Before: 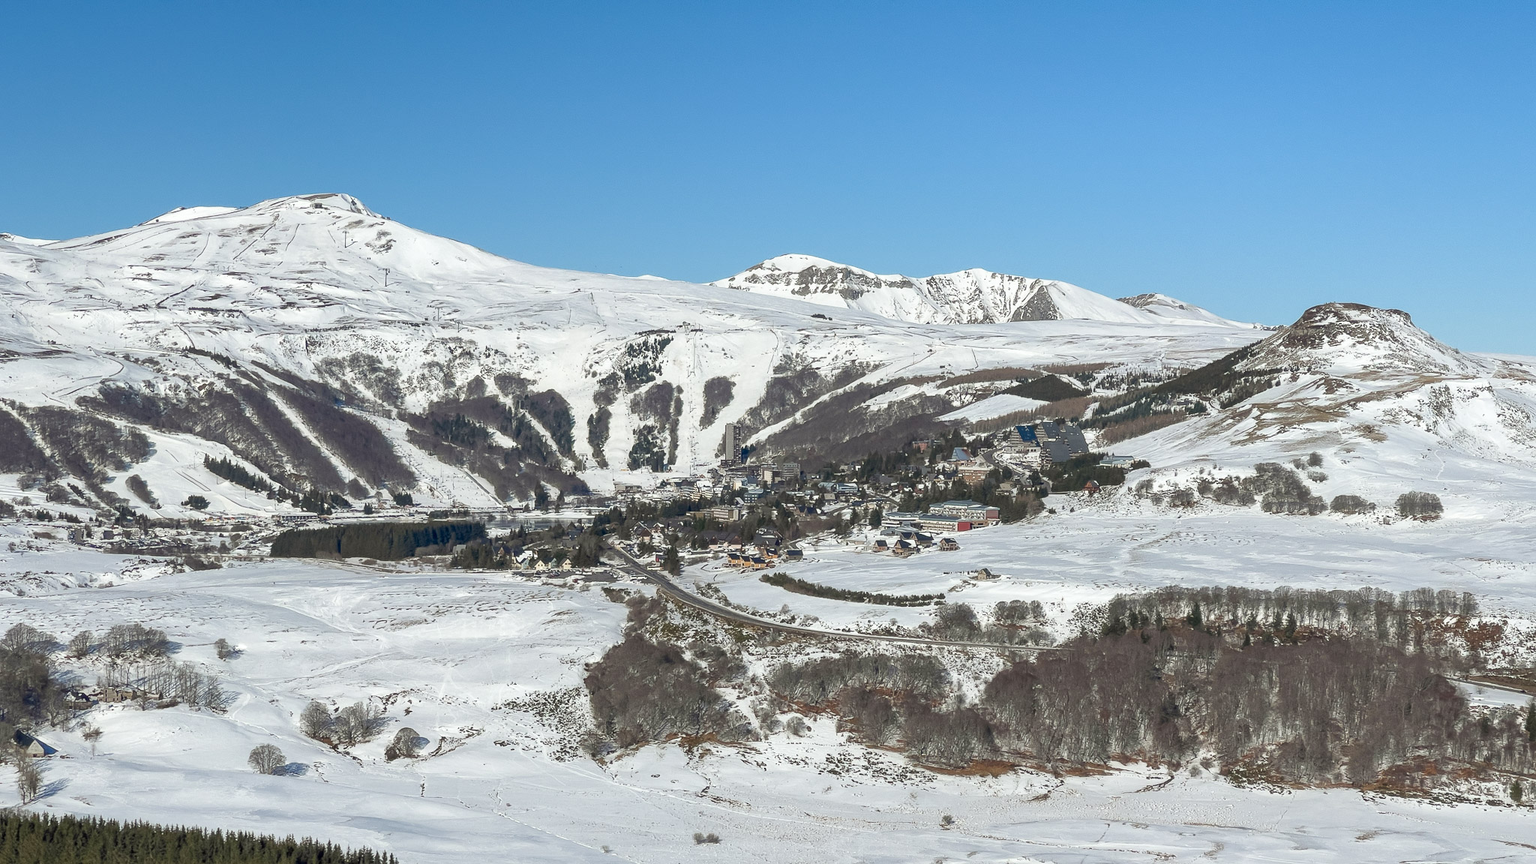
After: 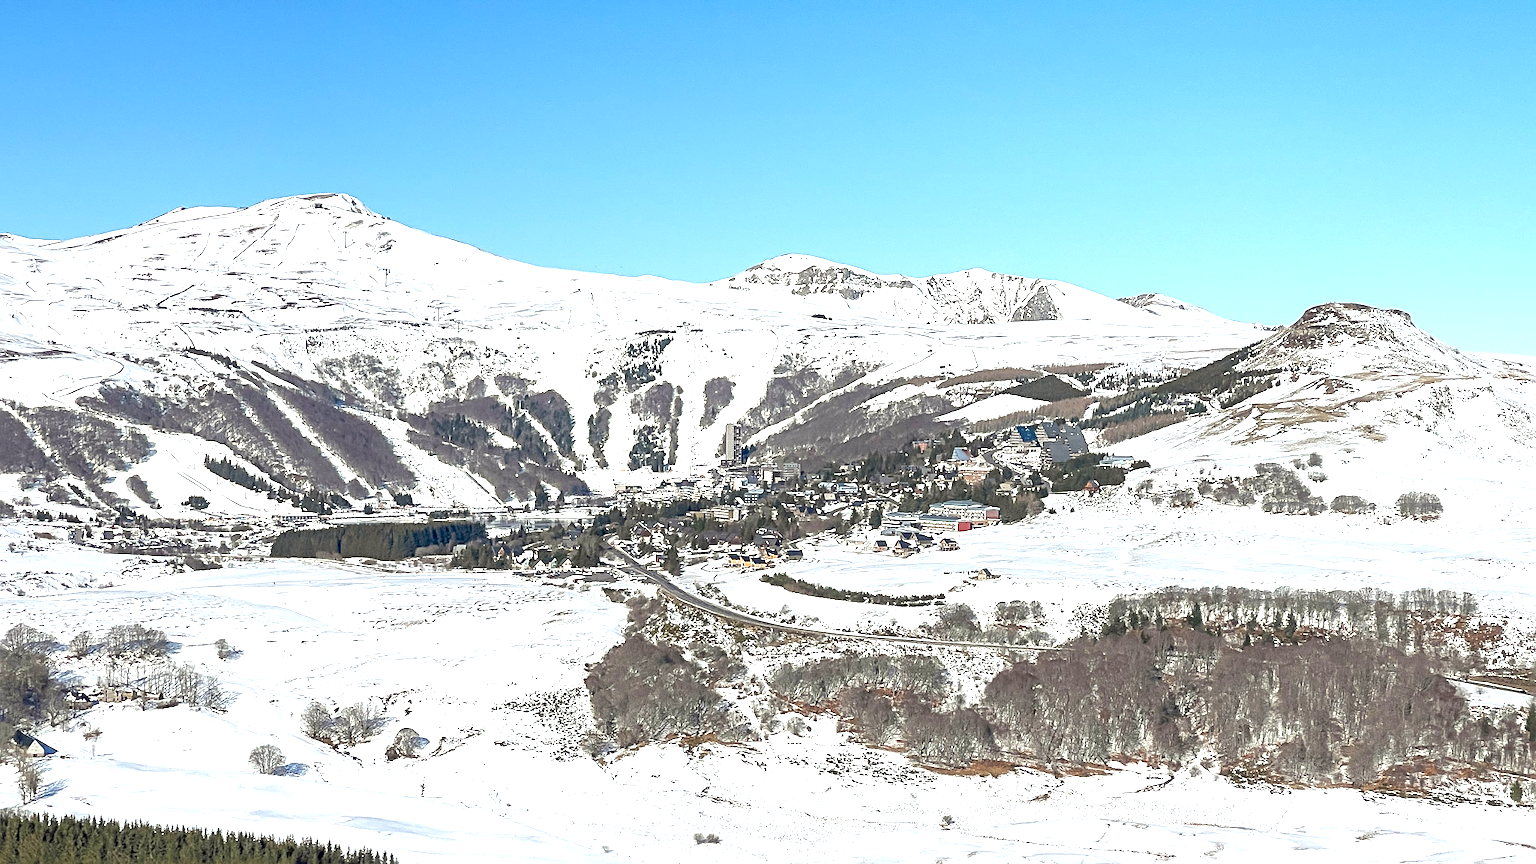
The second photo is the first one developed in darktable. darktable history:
exposure: black level correction 0, exposure 1 EV, compensate exposure bias true, compensate highlight preservation false
sharpen: radius 3.119
